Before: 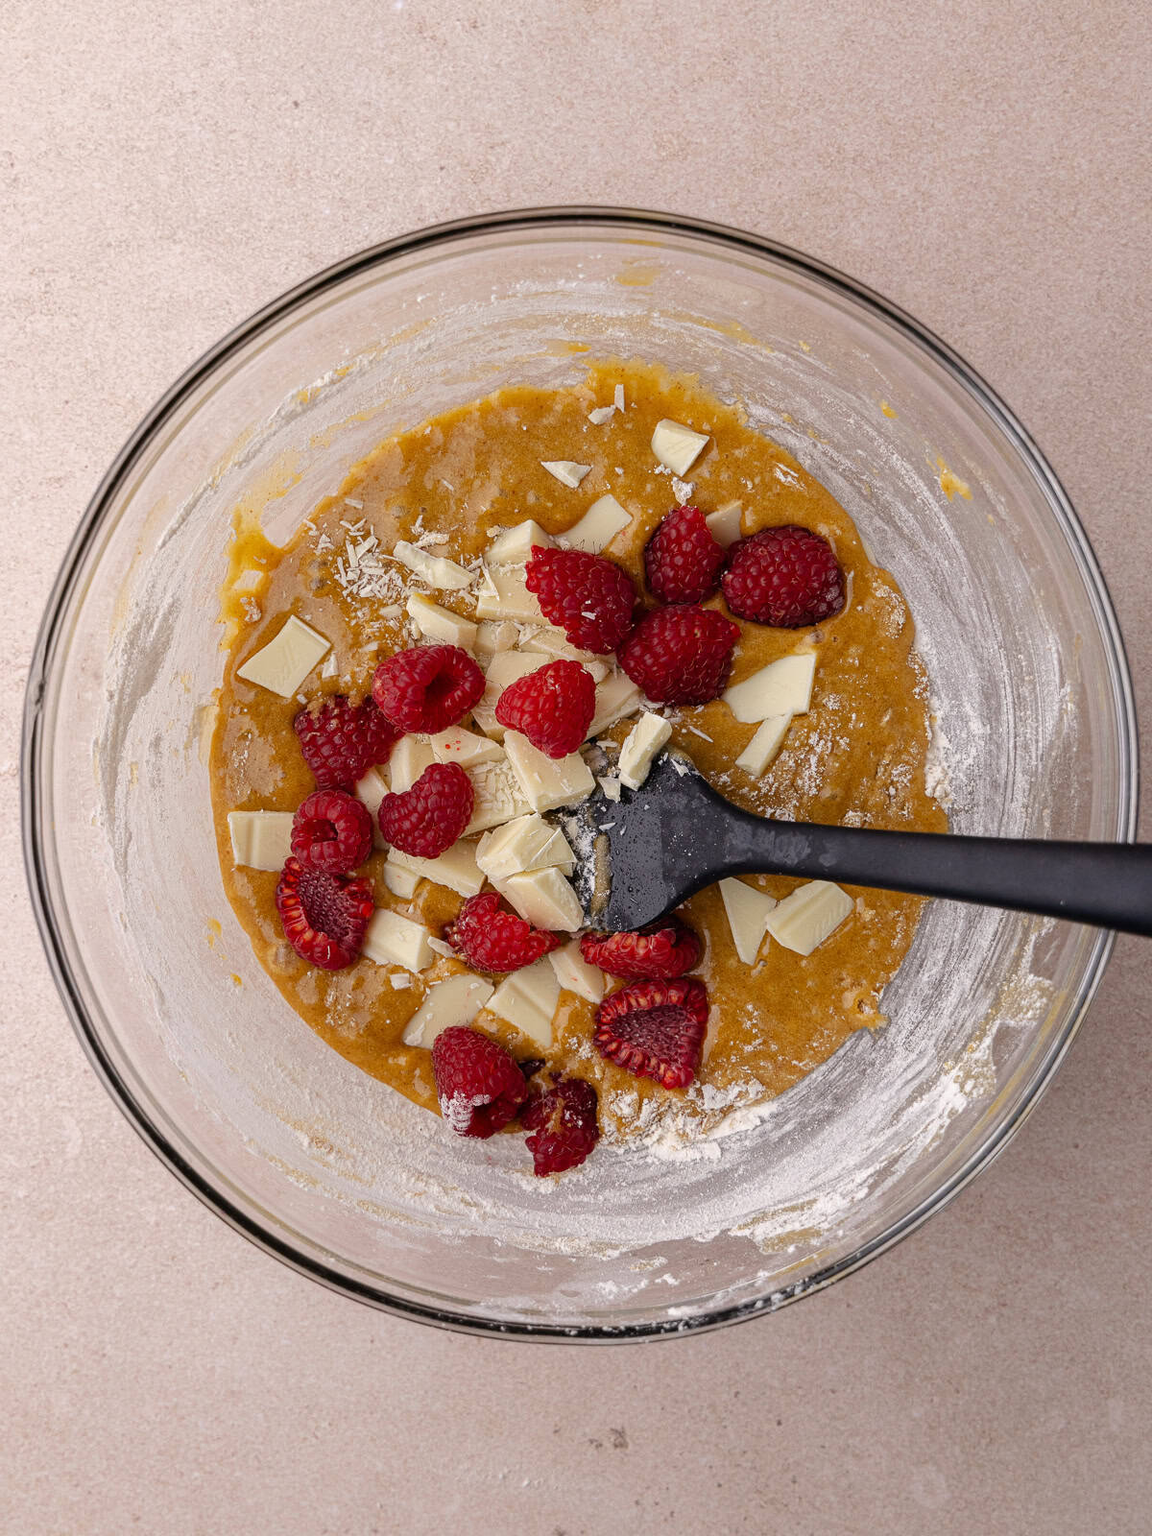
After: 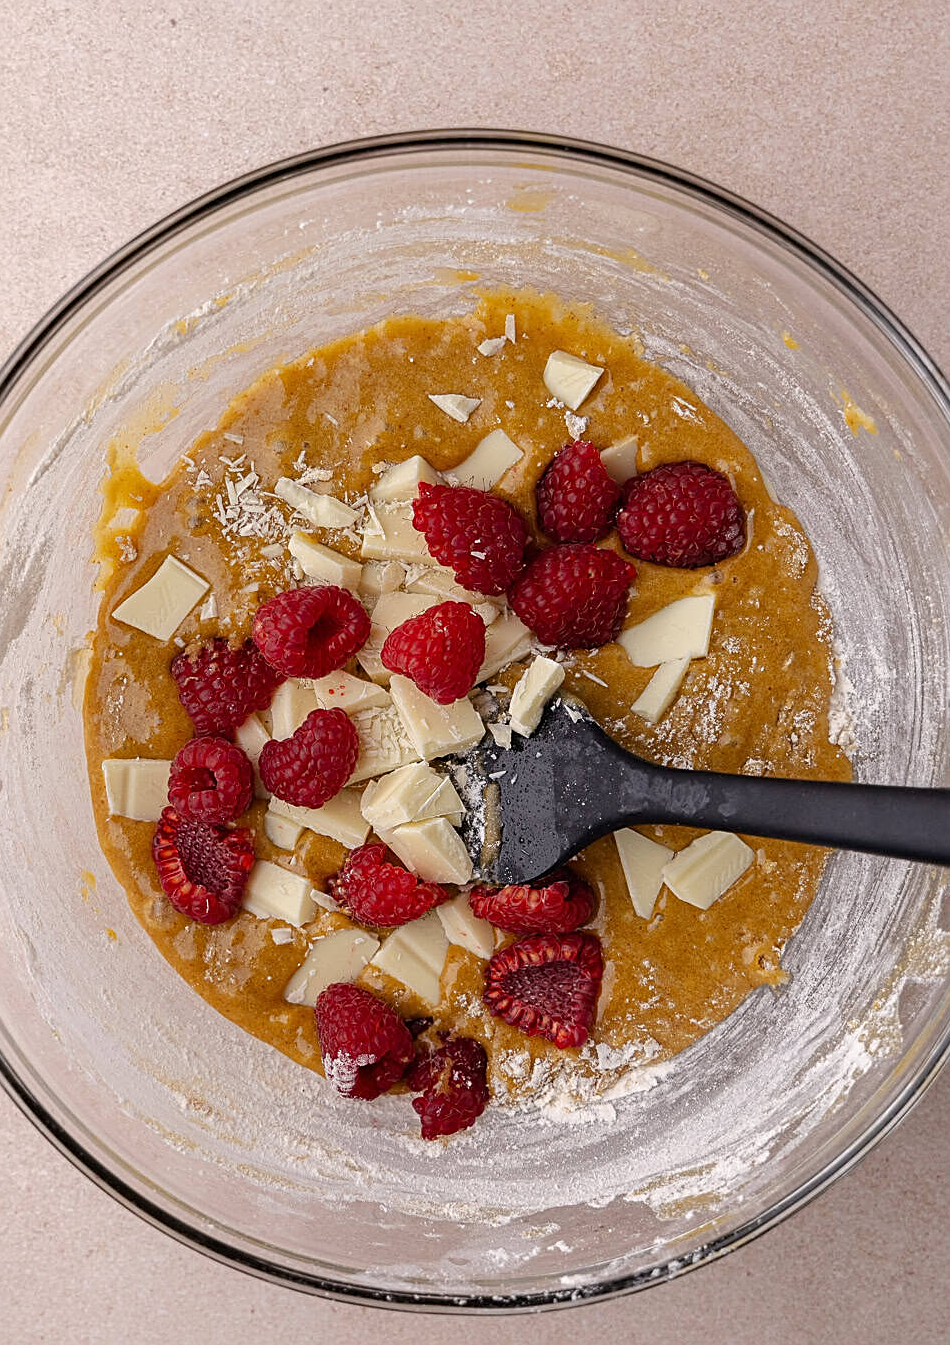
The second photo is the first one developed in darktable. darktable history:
crop: left 11.256%, top 5.384%, right 9.567%, bottom 10.537%
sharpen: on, module defaults
